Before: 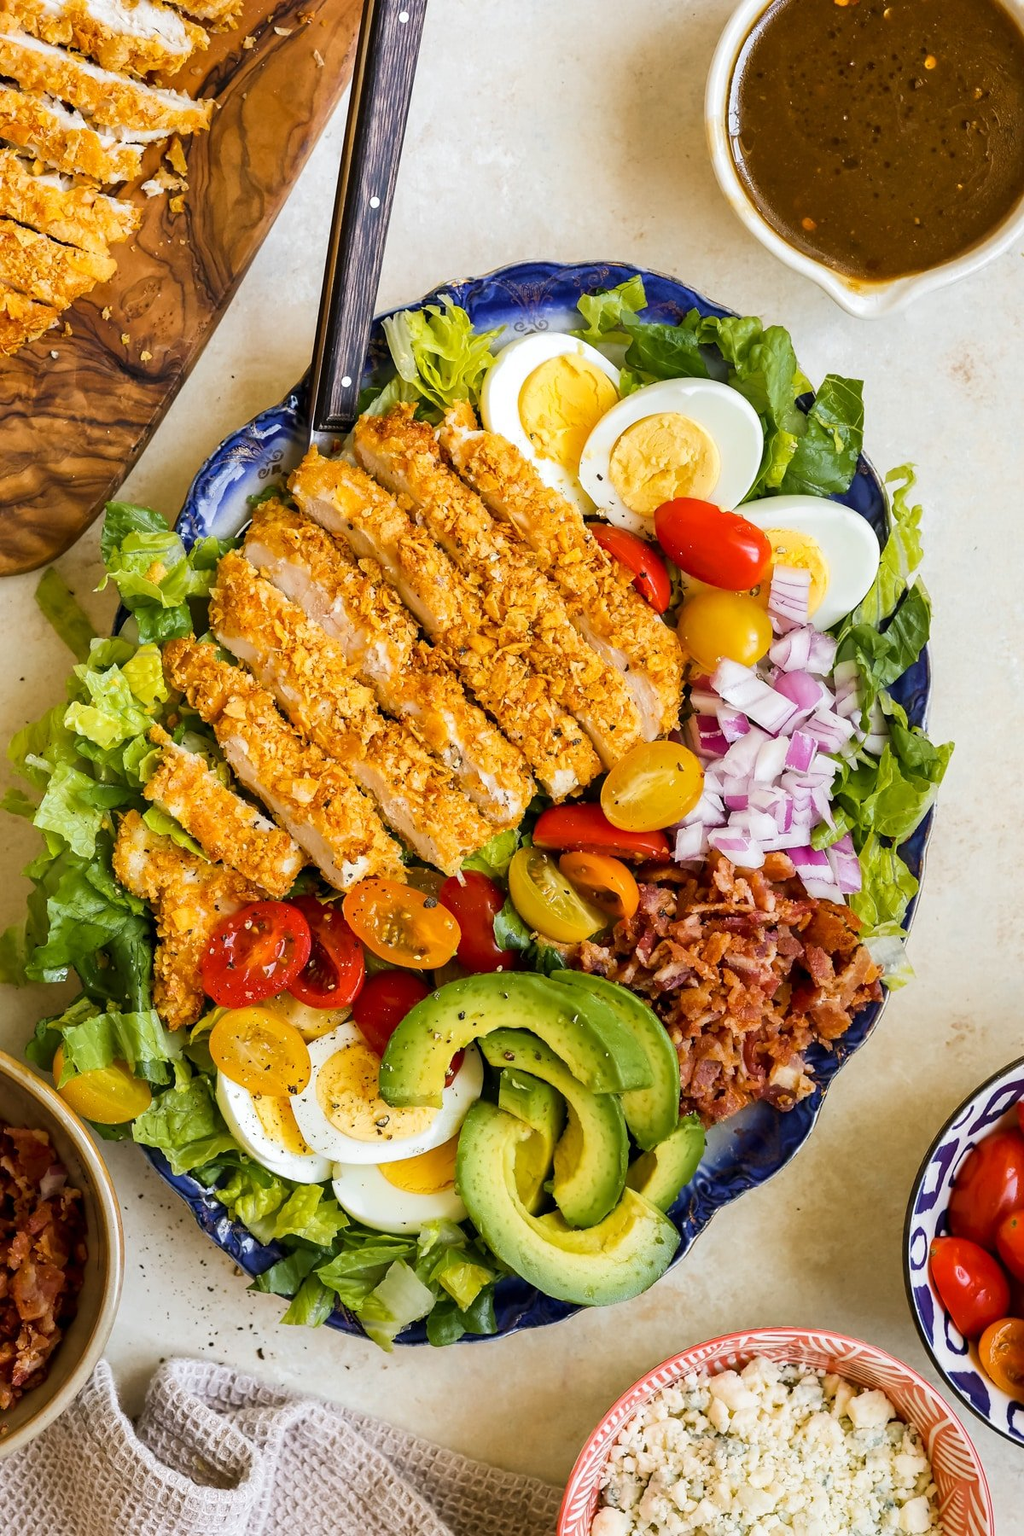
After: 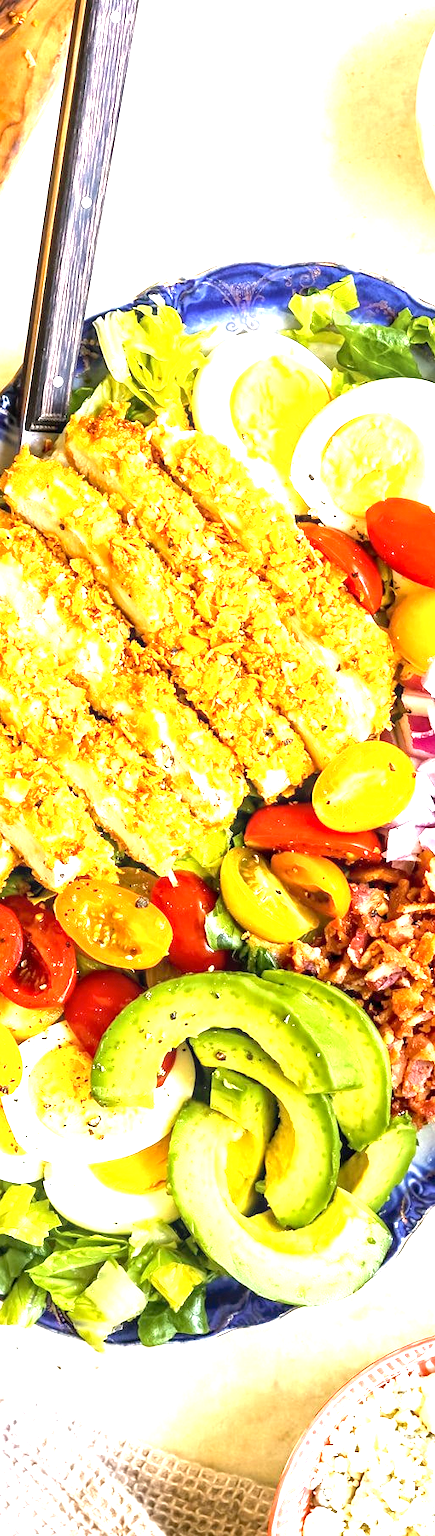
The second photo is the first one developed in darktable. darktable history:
exposure: black level correction 0.001, exposure 1.733 EV, compensate exposure bias true, compensate highlight preservation false
tone equalizer: on, module defaults
crop: left 28.202%, right 29.228%
local contrast: on, module defaults
